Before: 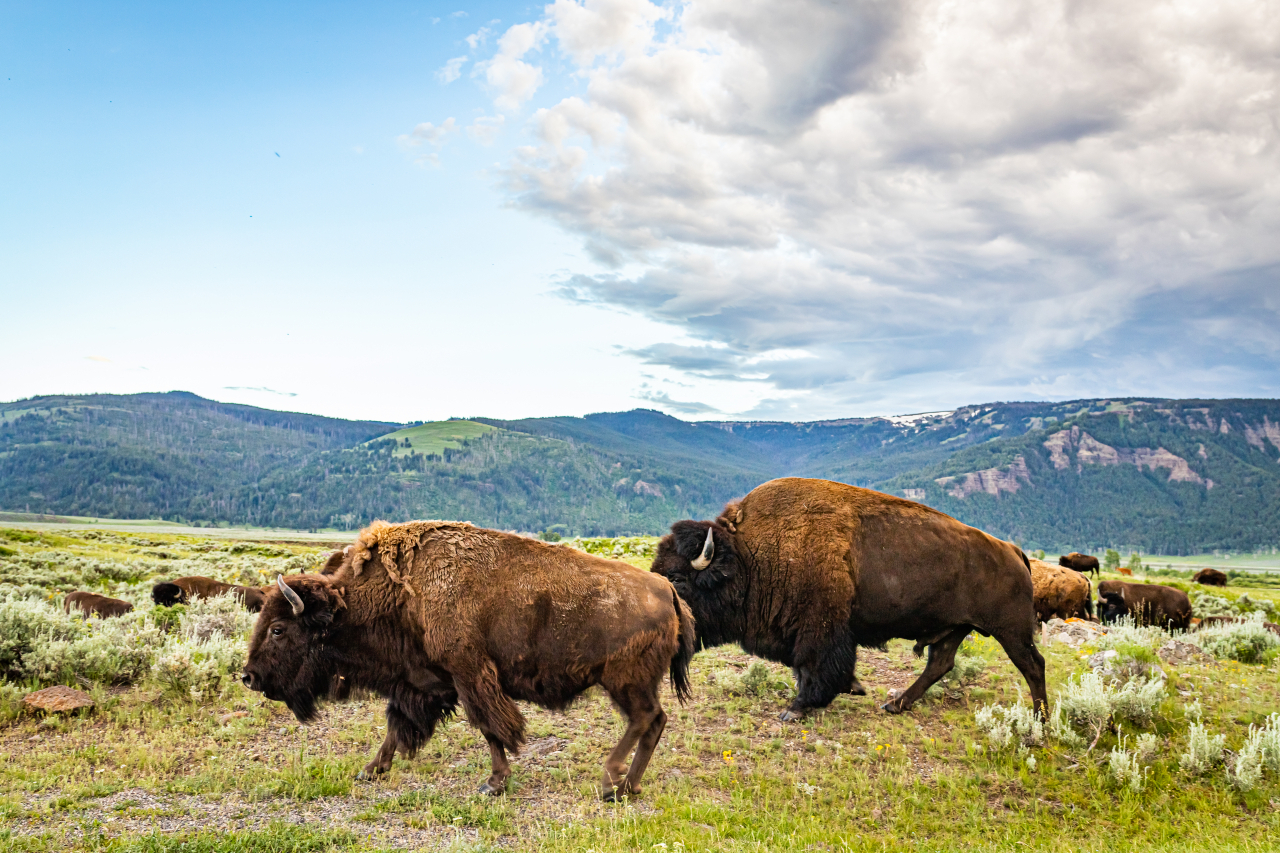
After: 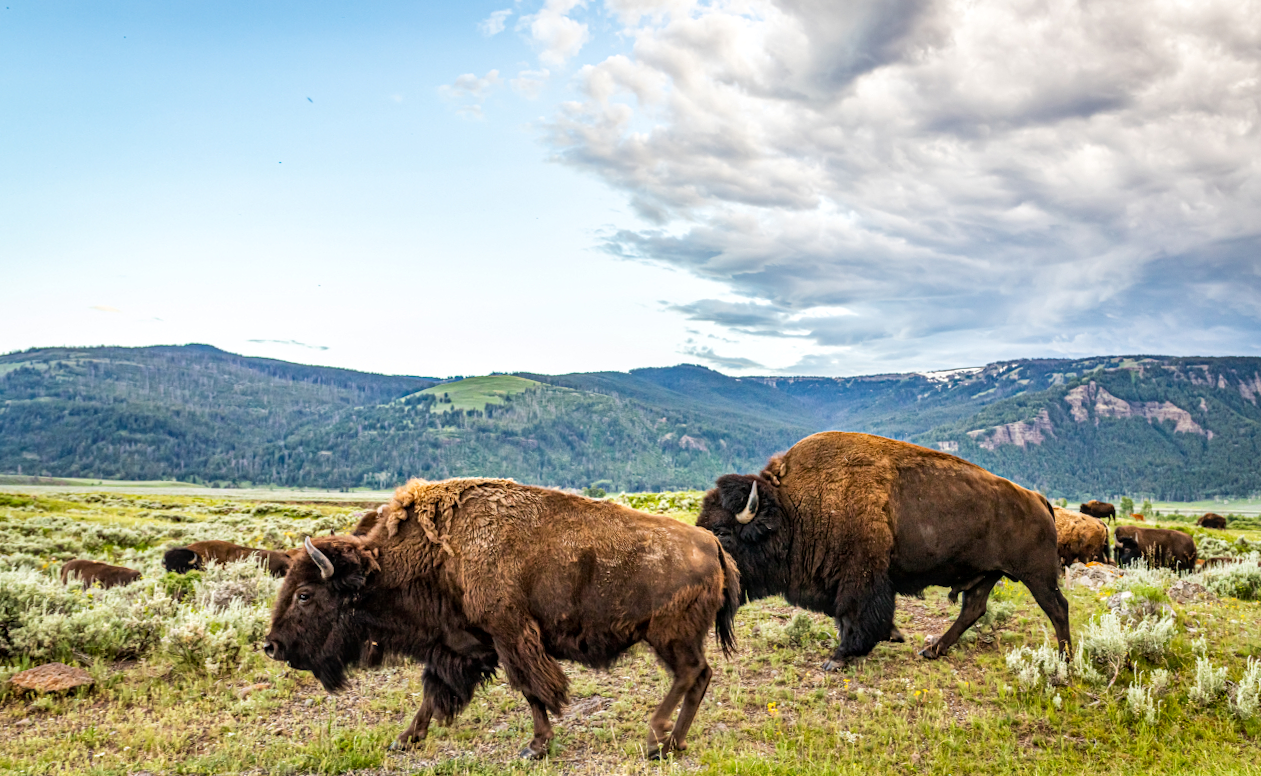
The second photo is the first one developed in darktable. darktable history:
rotate and perspective: rotation -0.013°, lens shift (vertical) -0.027, lens shift (horizontal) 0.178, crop left 0.016, crop right 0.989, crop top 0.082, crop bottom 0.918
local contrast: on, module defaults
